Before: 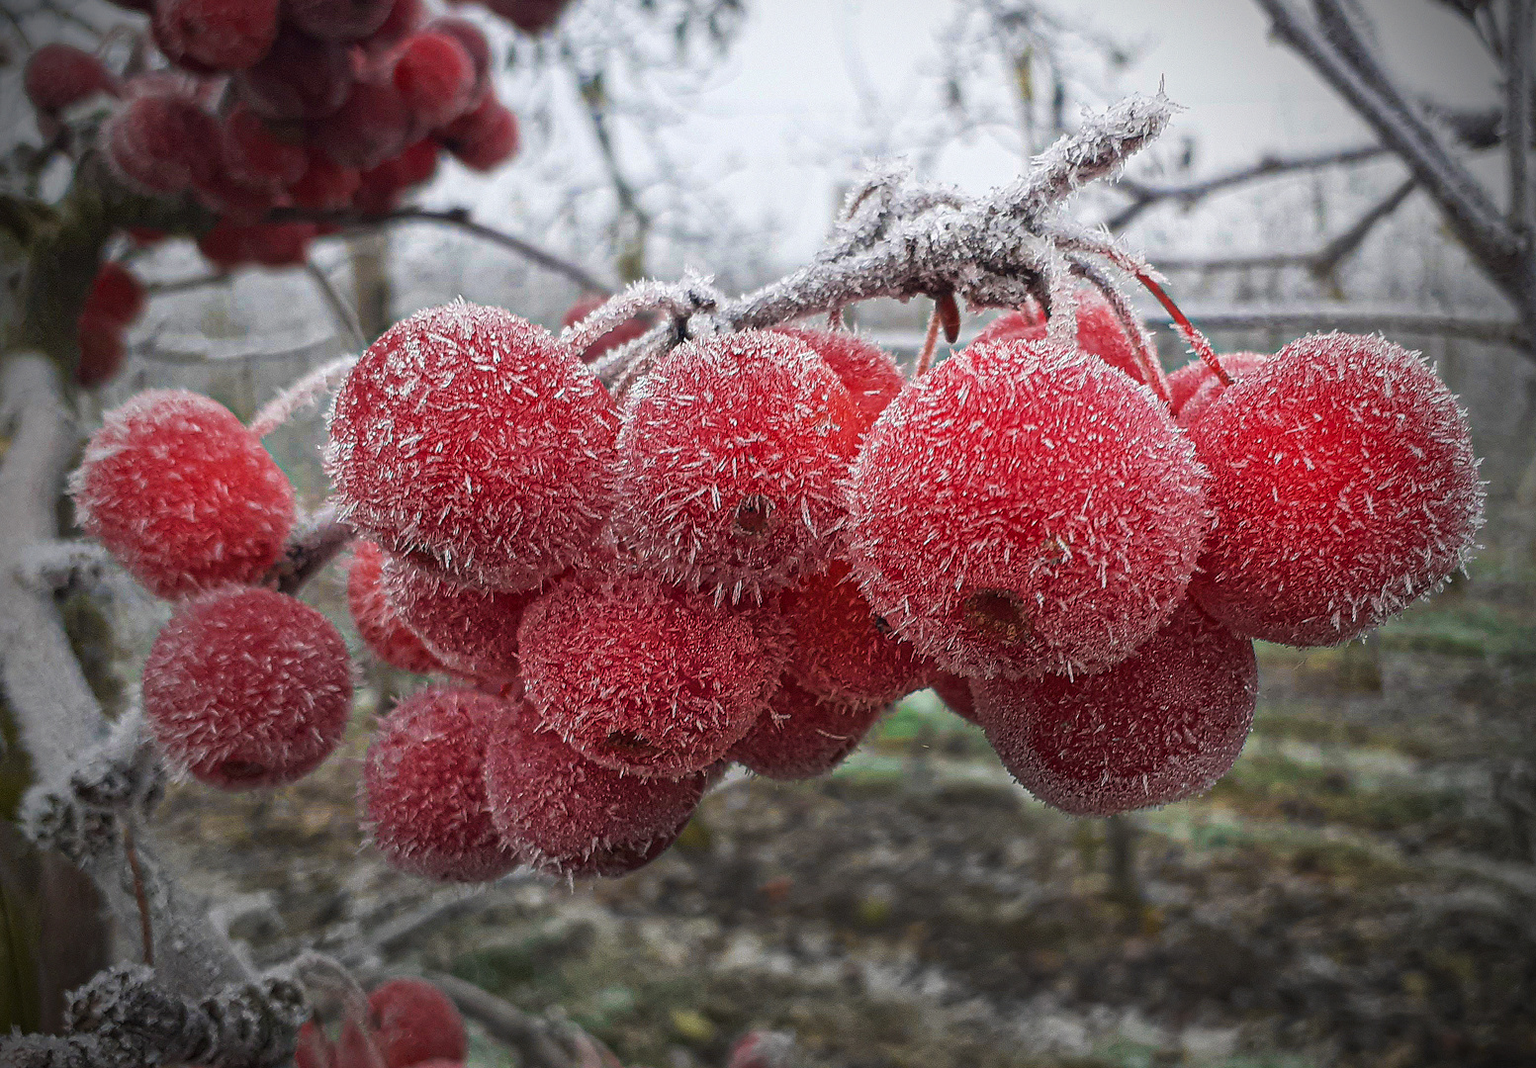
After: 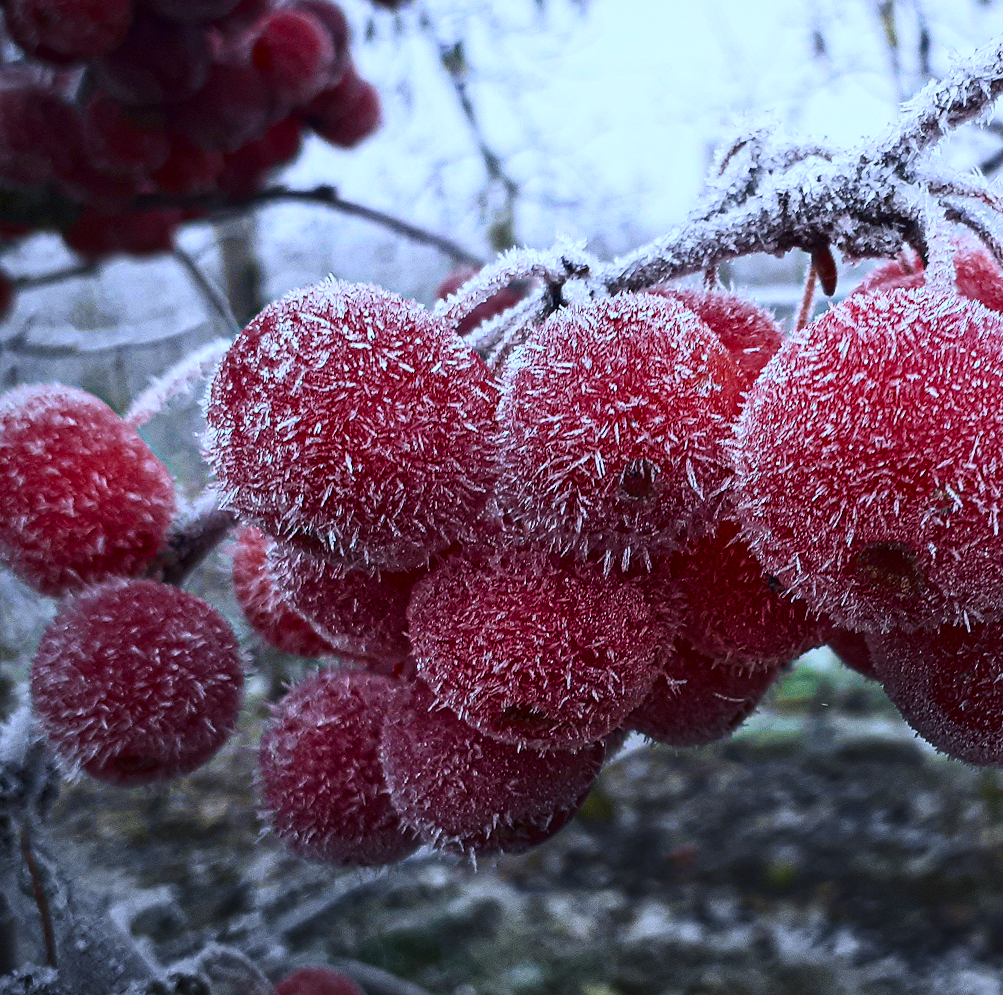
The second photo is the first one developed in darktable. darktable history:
white balance: red 0.871, blue 1.249
rotate and perspective: rotation -3°, crop left 0.031, crop right 0.968, crop top 0.07, crop bottom 0.93
crop and rotate: left 6.617%, right 26.717%
contrast brightness saturation: contrast 0.28
